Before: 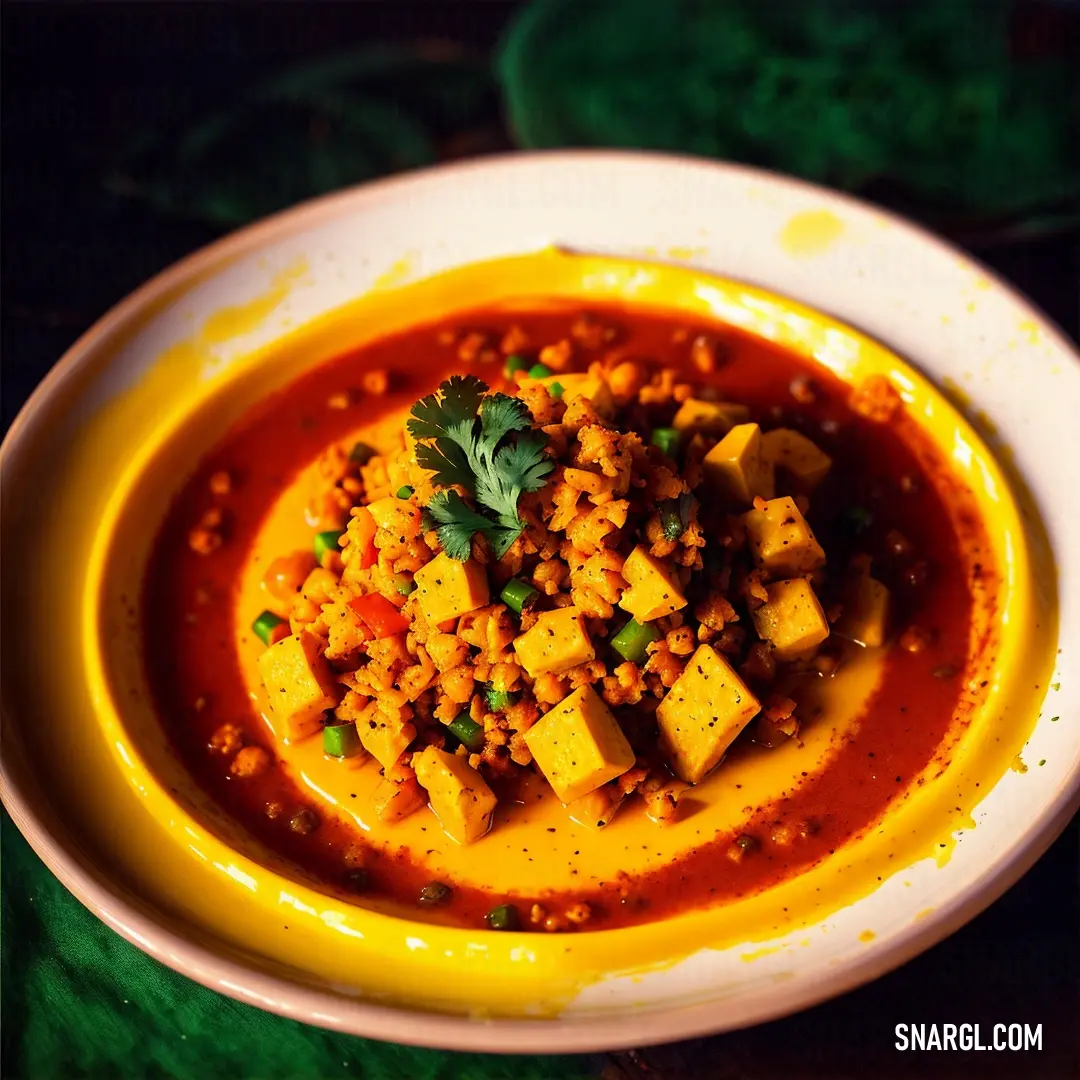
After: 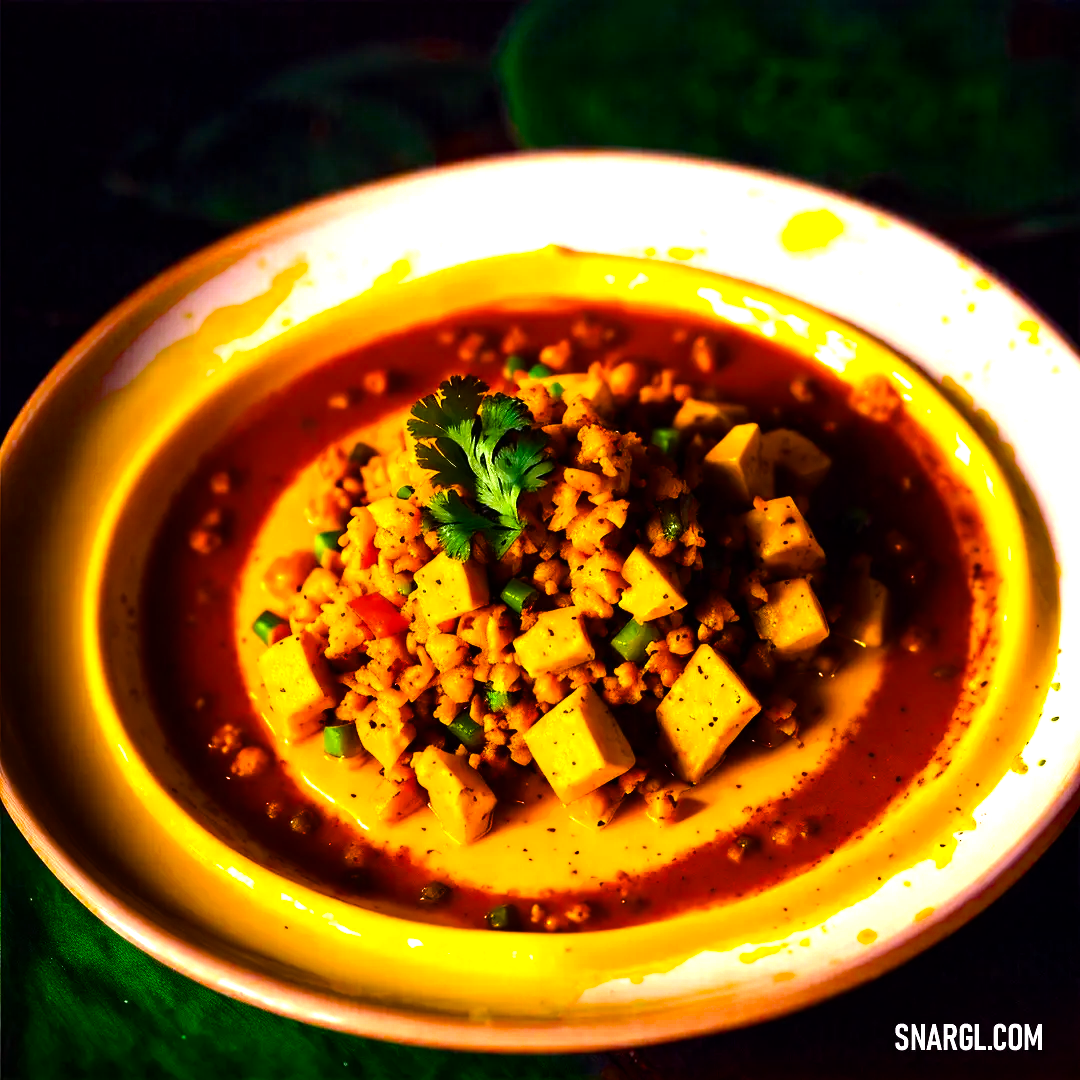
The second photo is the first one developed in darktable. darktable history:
color balance rgb: linear chroma grading › global chroma 15.078%, perceptual saturation grading › global saturation 30.413%, global vibrance 16.137%, saturation formula JzAzBz (2021)
exposure: exposure 0.375 EV, compensate highlight preservation false
tone equalizer: -8 EV -0.773 EV, -7 EV -0.709 EV, -6 EV -0.59 EV, -5 EV -0.386 EV, -3 EV 0.376 EV, -2 EV 0.6 EV, -1 EV 0.693 EV, +0 EV 0.735 EV, edges refinement/feathering 500, mask exposure compensation -1.57 EV, preserve details no
